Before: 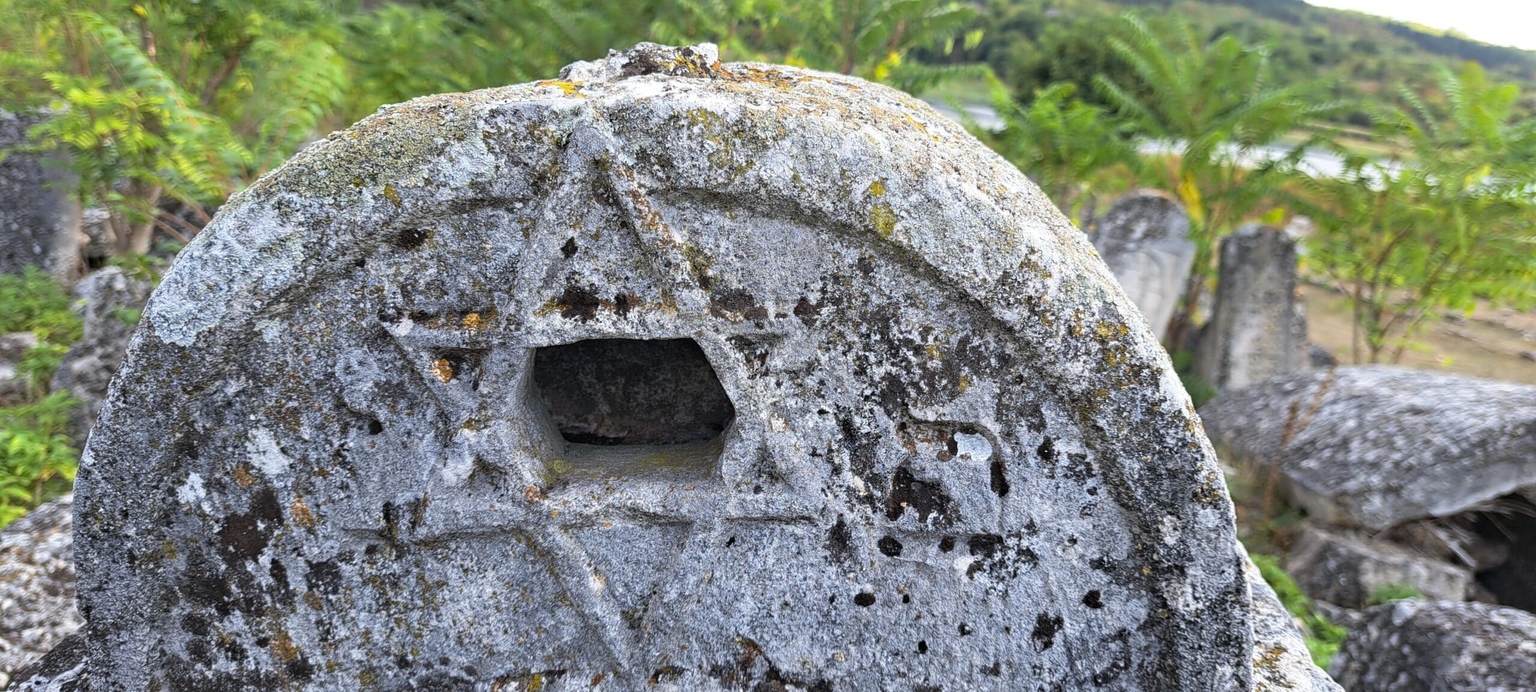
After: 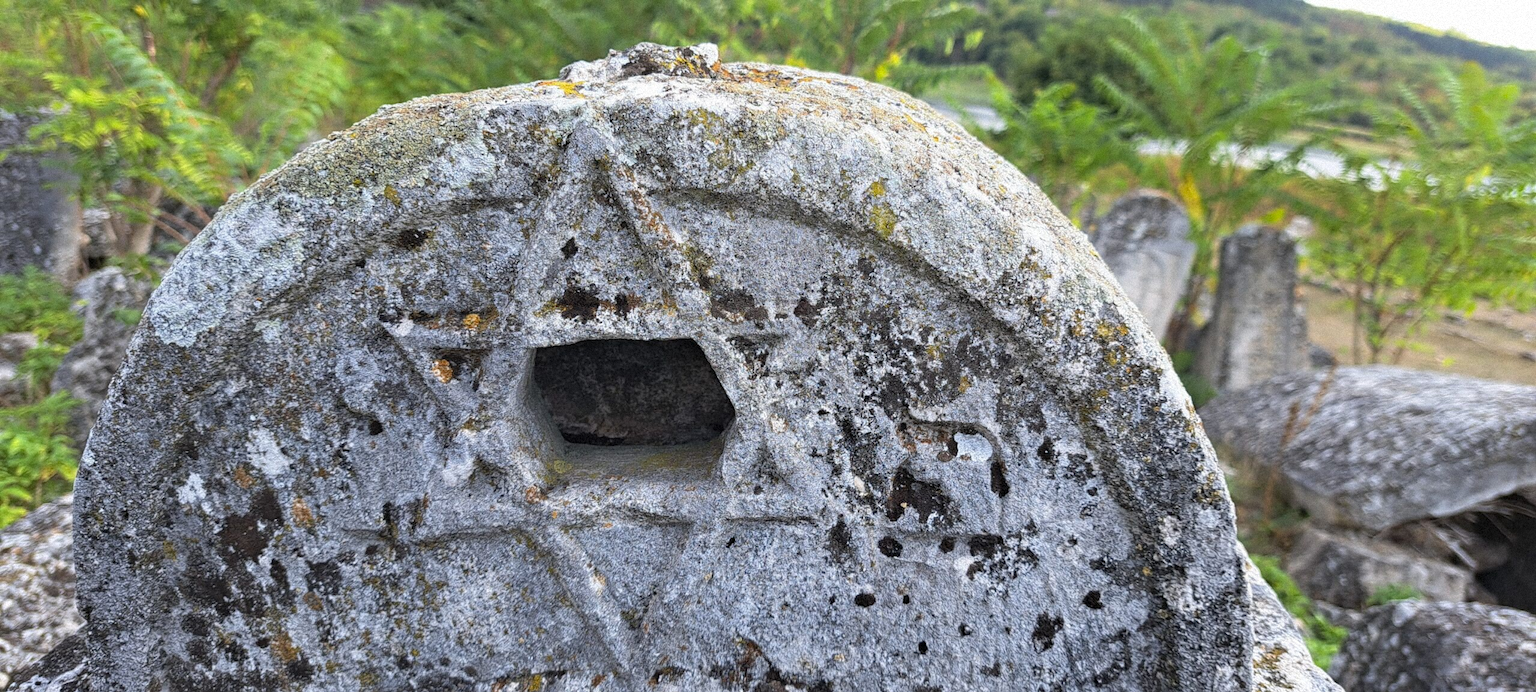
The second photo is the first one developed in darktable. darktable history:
grain: mid-tones bias 0%
local contrast: mode bilateral grid, contrast 100, coarseness 100, detail 91%, midtone range 0.2
